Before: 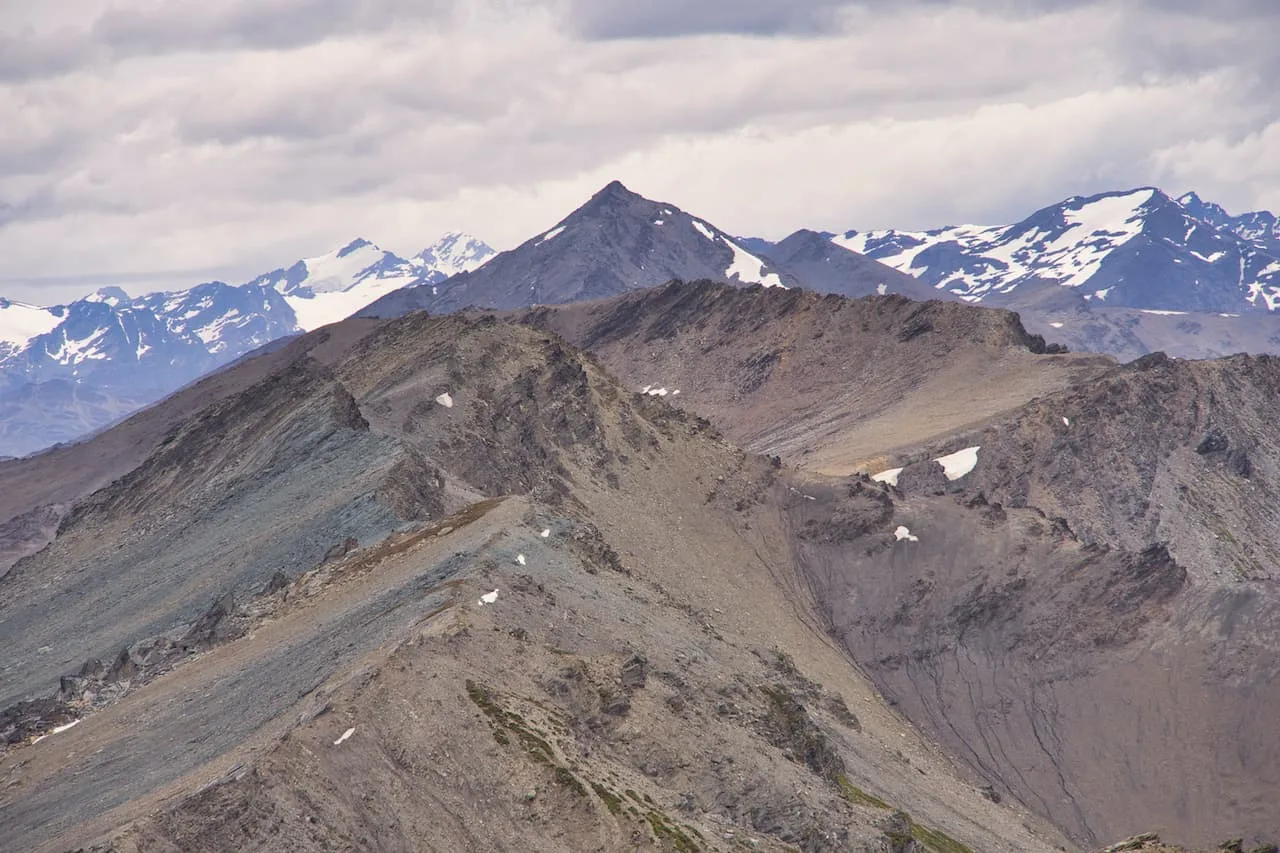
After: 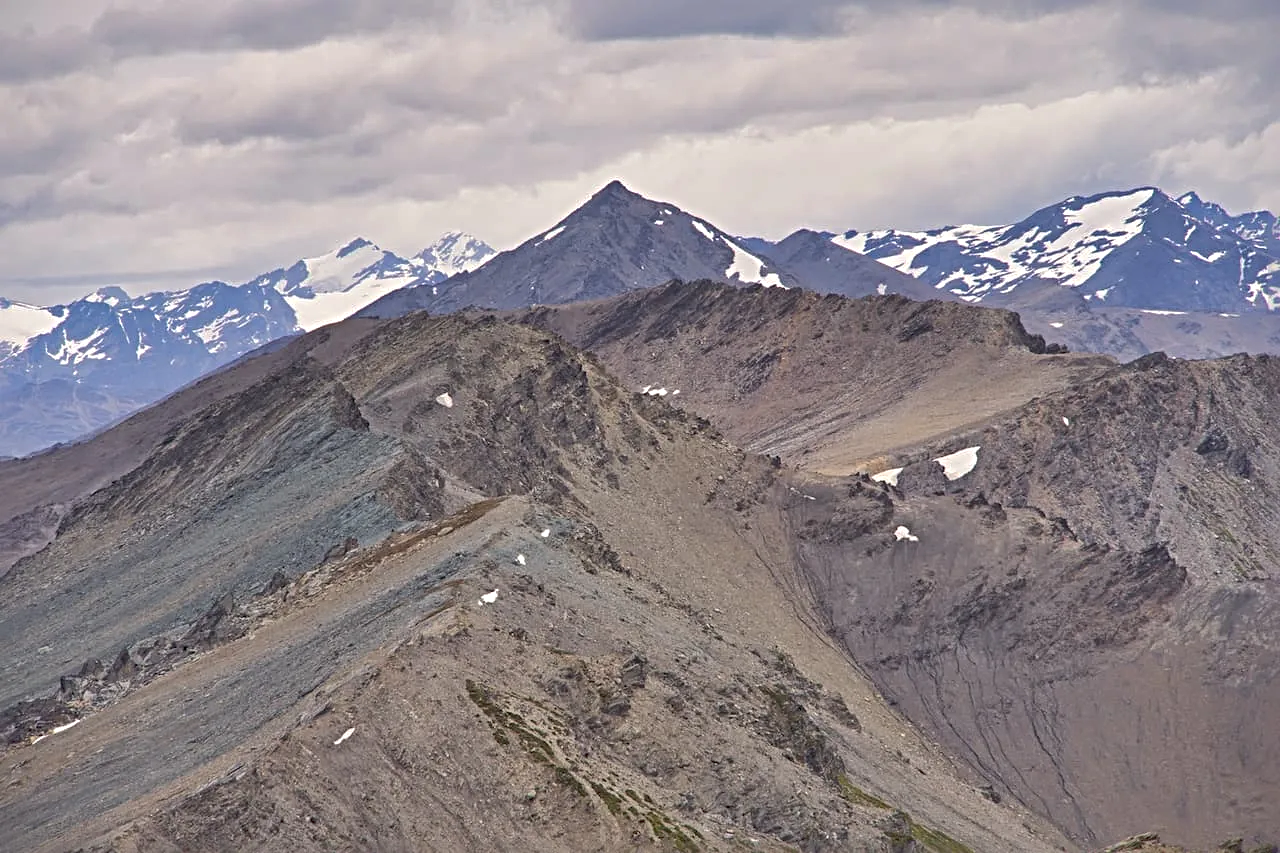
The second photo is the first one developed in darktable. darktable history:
shadows and highlights: on, module defaults
sharpen: radius 4.866
